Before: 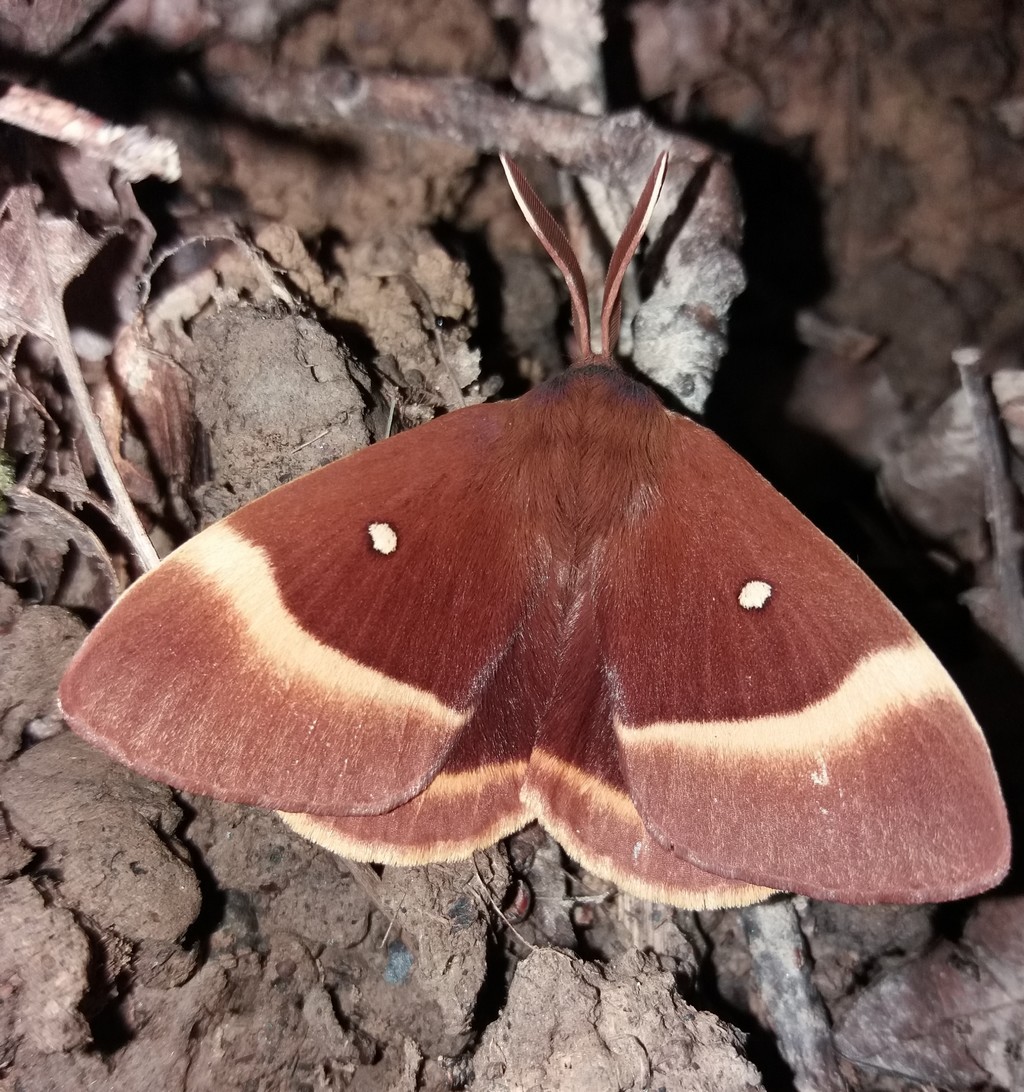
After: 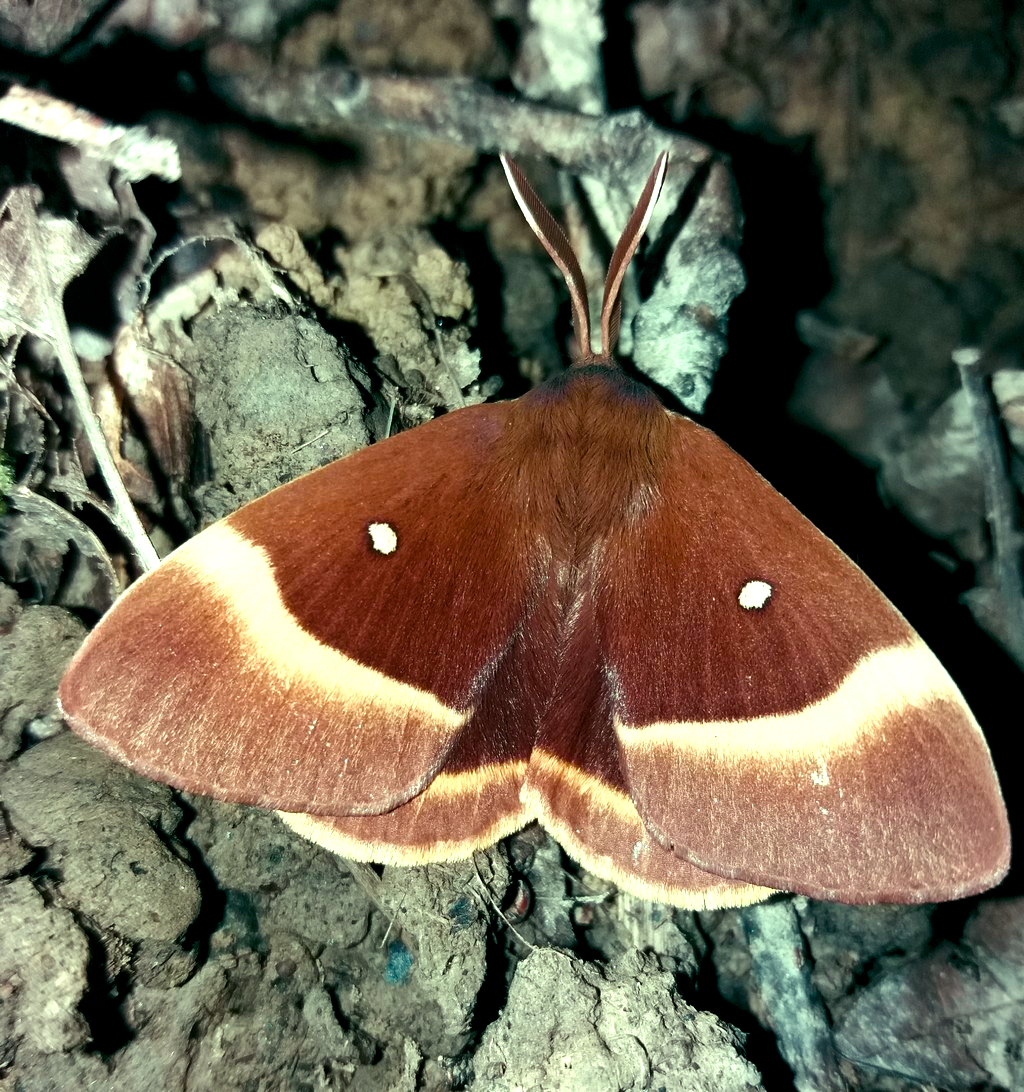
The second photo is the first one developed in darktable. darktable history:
color balance rgb: shadows lift › luminance -7.7%, shadows lift › chroma 2.13%, shadows lift › hue 165.27°, power › luminance -7.77%, power › chroma 1.1%, power › hue 215.88°, highlights gain › luminance 15.15%, highlights gain › chroma 7%, highlights gain › hue 125.57°, global offset › luminance -0.33%, global offset › chroma 0.11%, global offset › hue 165.27°, perceptual saturation grading › global saturation 24.42%, perceptual saturation grading › highlights -24.42%, perceptual saturation grading › mid-tones 24.42%, perceptual saturation grading › shadows 40%, perceptual brilliance grading › global brilliance -5%, perceptual brilliance grading › highlights 24.42%, perceptual brilliance grading › mid-tones 7%, perceptual brilliance grading › shadows -5%
color zones: curves: ch0 [(0.25, 0.5) (0.636, 0.25) (0.75, 0.5)]
